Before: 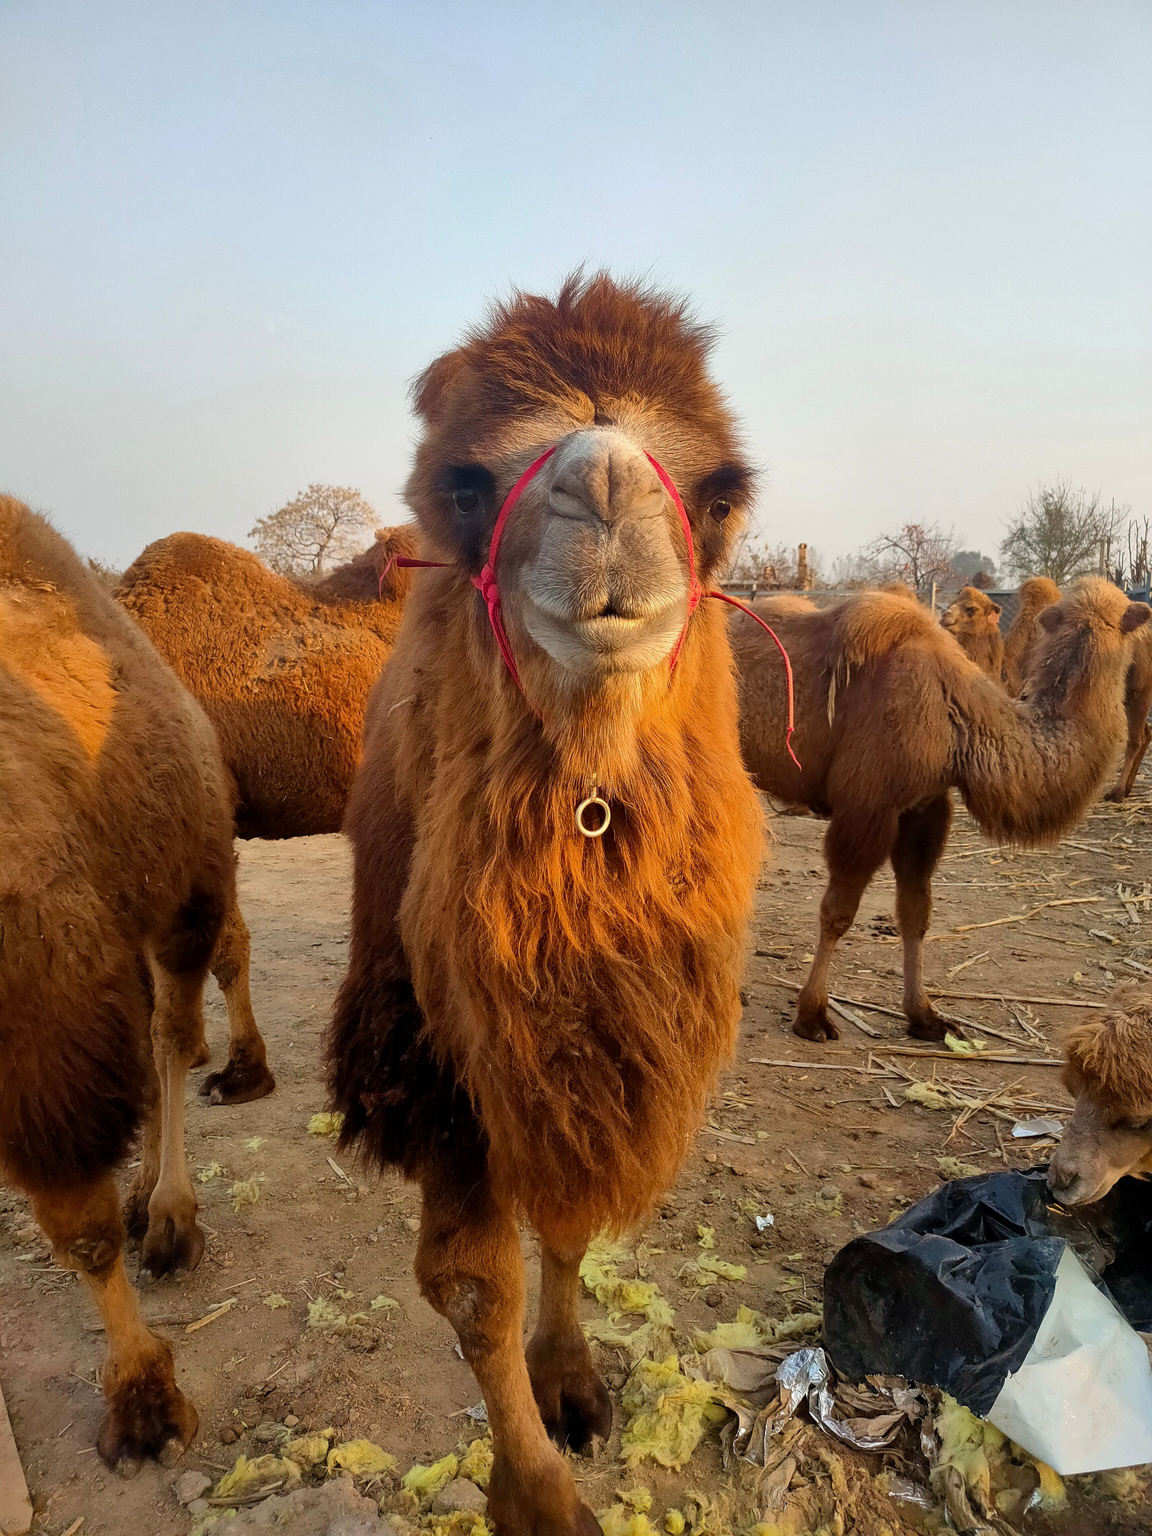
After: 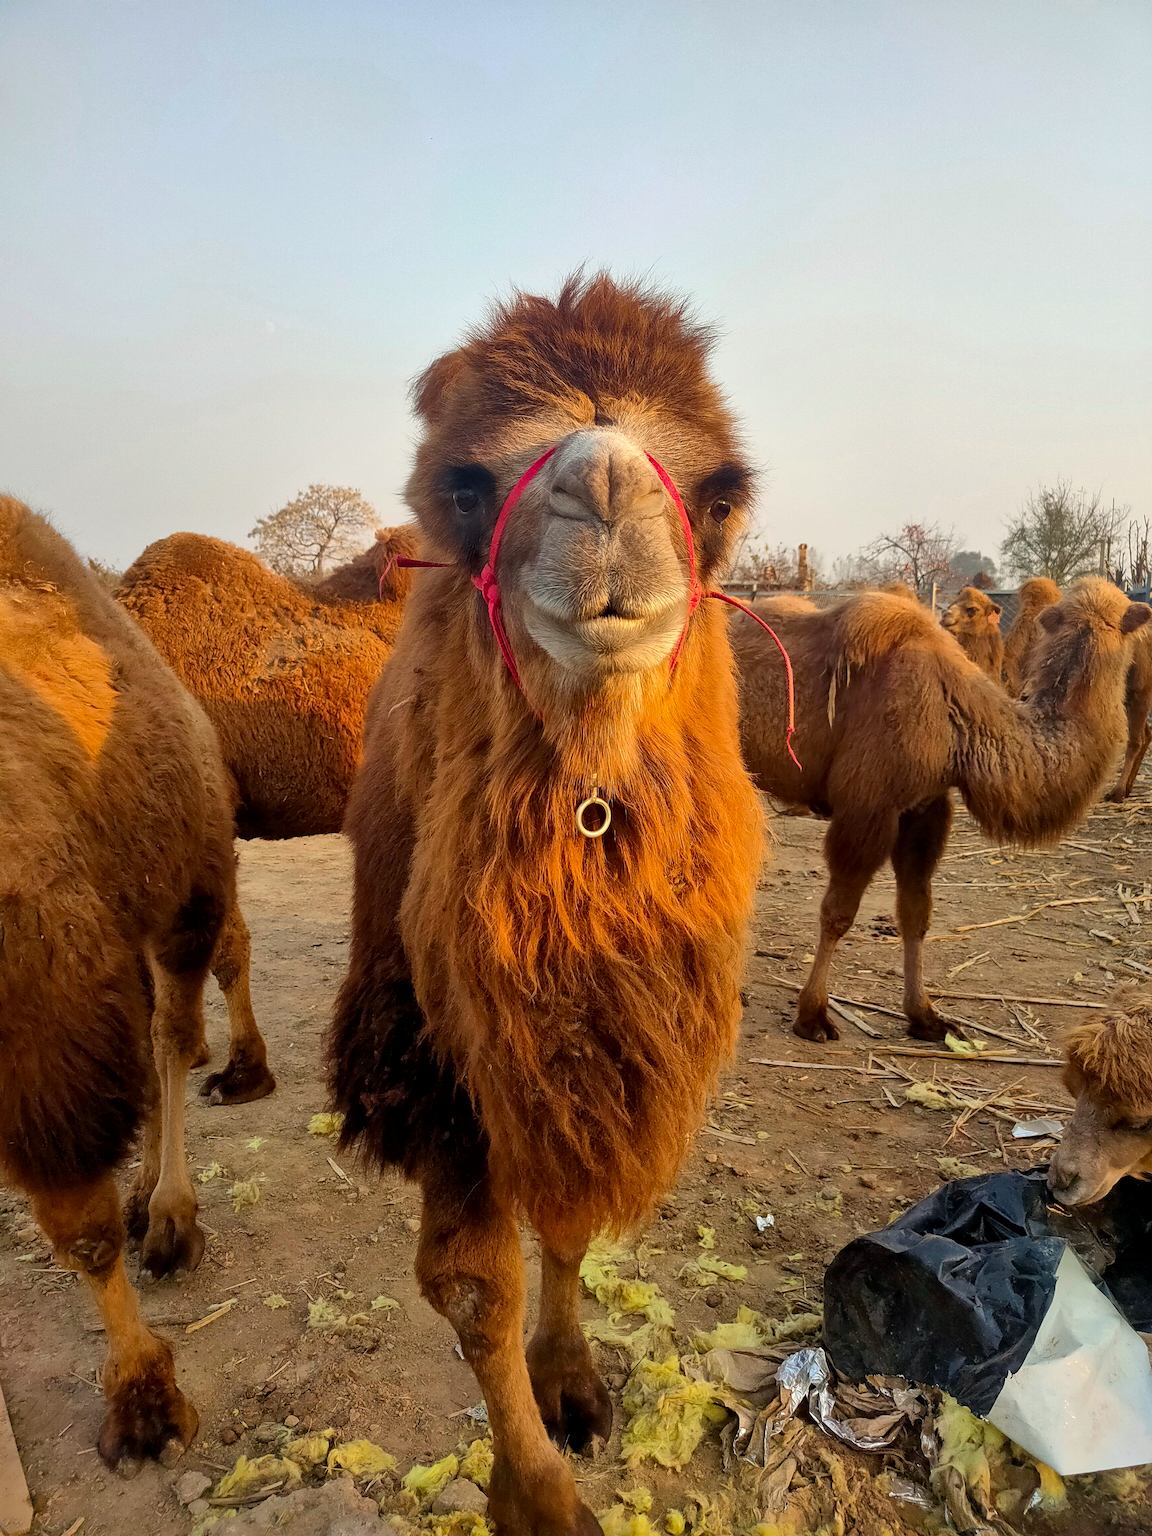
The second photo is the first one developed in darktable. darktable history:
color correction: highlights a* 0.643, highlights b* 2.81, saturation 1.08
local contrast: mode bilateral grid, contrast 21, coarseness 50, detail 120%, midtone range 0.2
